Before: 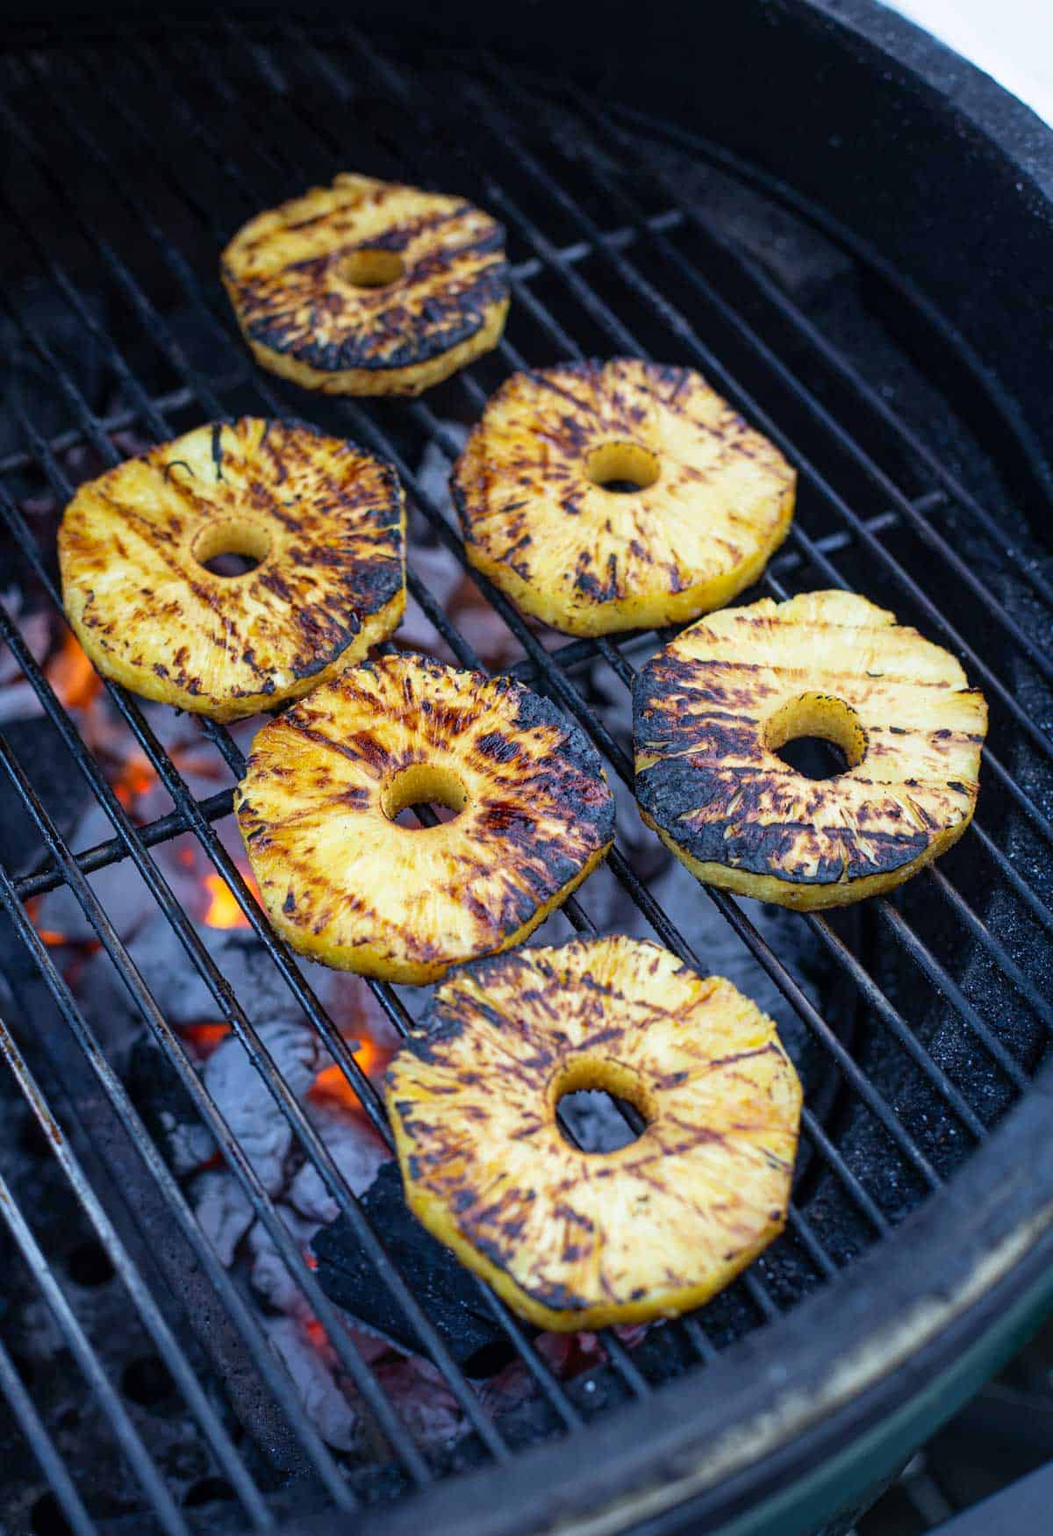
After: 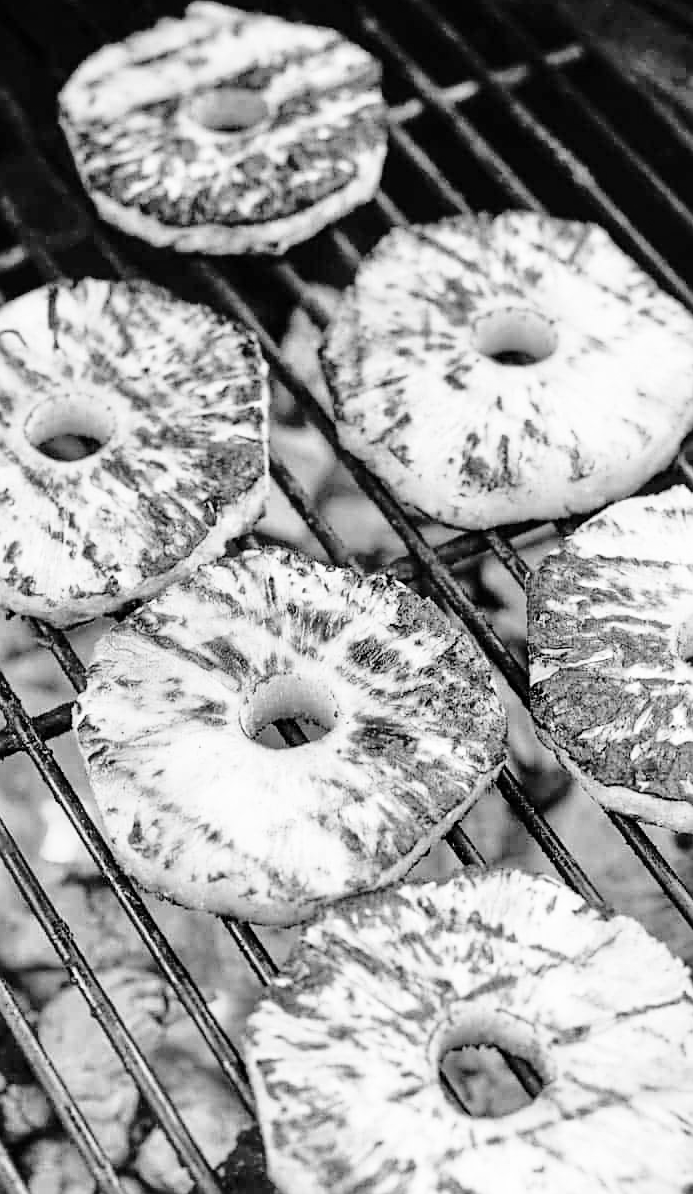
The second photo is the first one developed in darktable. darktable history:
tone equalizer: -7 EV 0.15 EV, -6 EV 0.6 EV, -5 EV 1.15 EV, -4 EV 1.33 EV, -3 EV 1.15 EV, -2 EV 0.6 EV, -1 EV 0.15 EV, mask exposure compensation -0.5 EV
sharpen: radius 1.864, amount 0.398, threshold 1.271
monochrome: on, module defaults
base curve: curves: ch0 [(0, 0) (0.04, 0.03) (0.133, 0.232) (0.448, 0.748) (0.843, 0.968) (1, 1)], preserve colors none
crop: left 16.202%, top 11.208%, right 26.045%, bottom 20.557%
